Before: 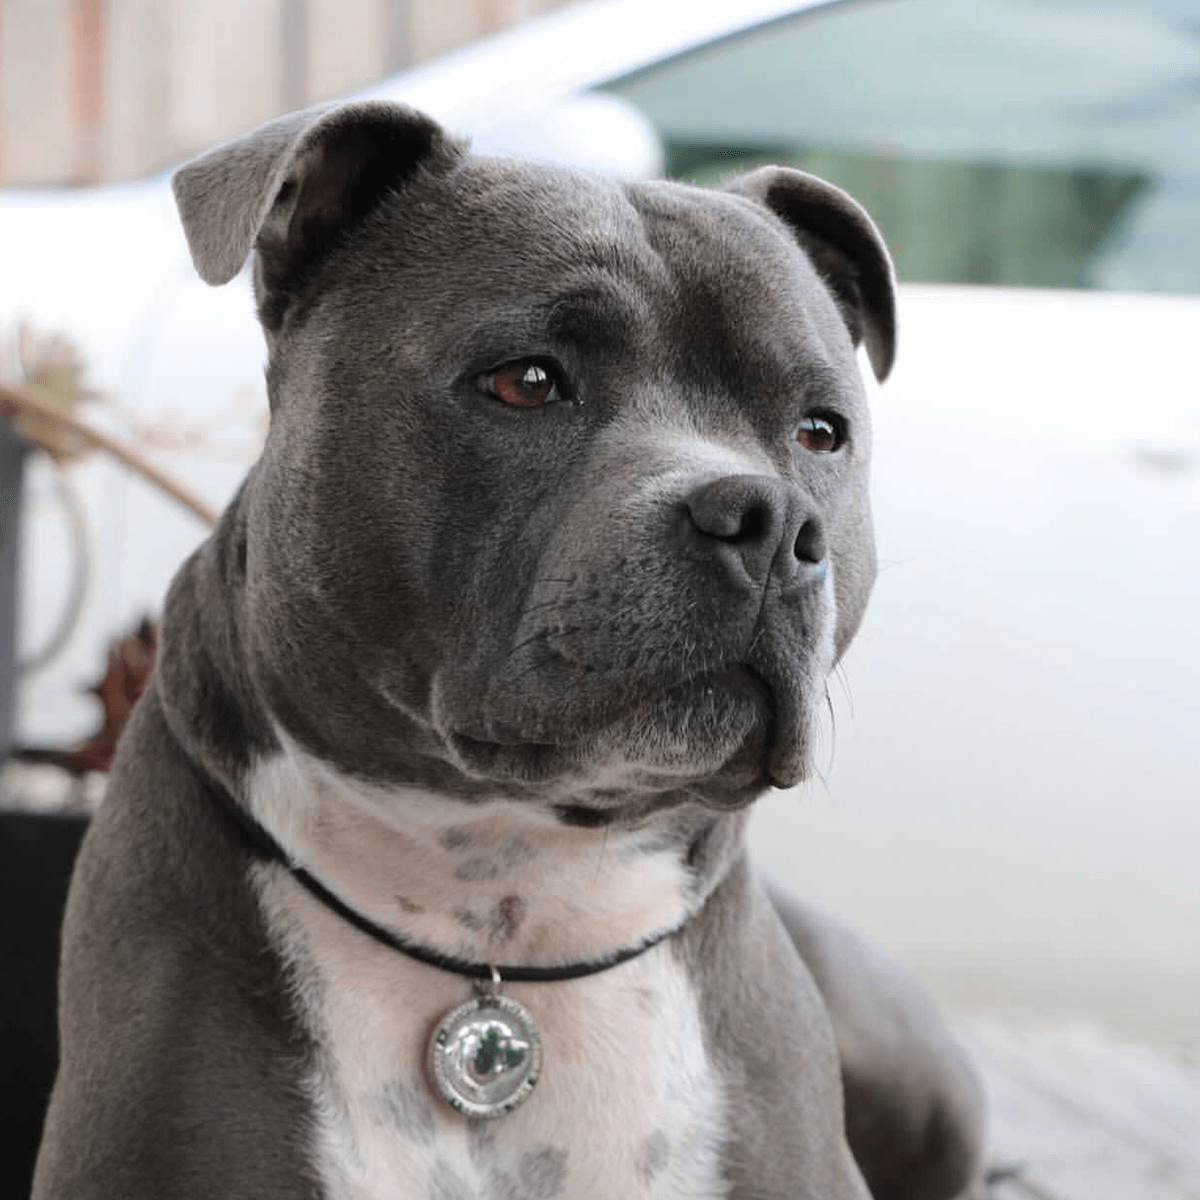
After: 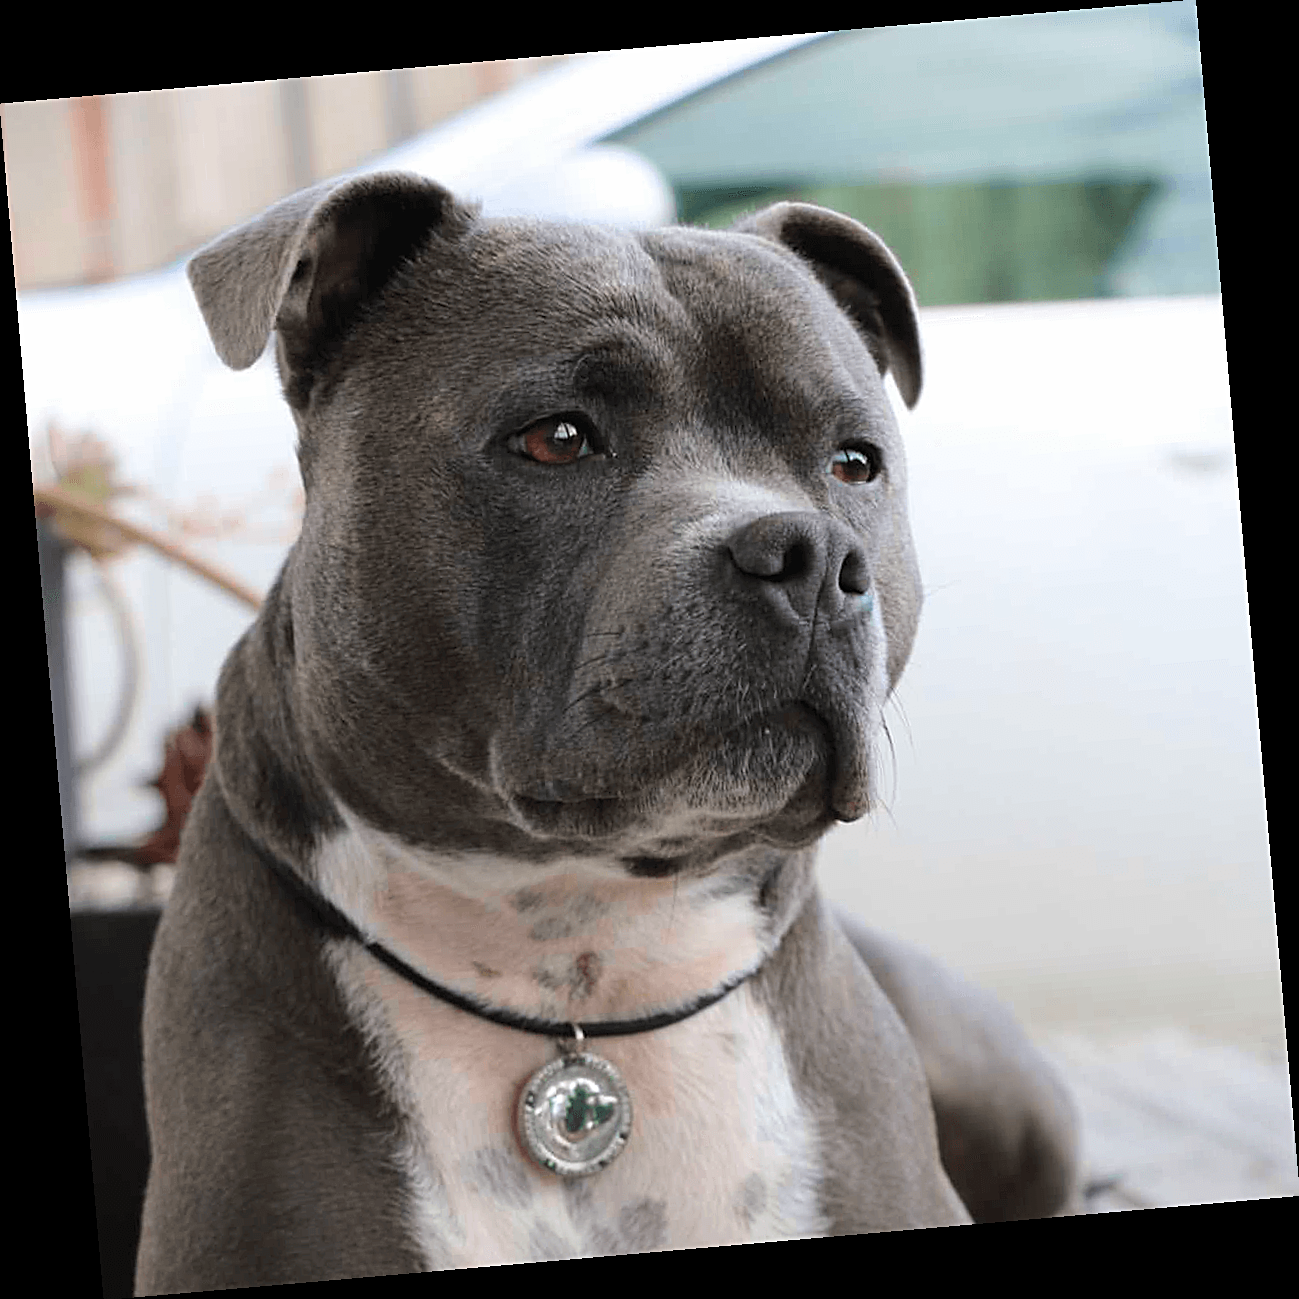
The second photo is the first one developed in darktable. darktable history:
white balance: emerald 1
rotate and perspective: rotation -4.98°, automatic cropping off
velvia: on, module defaults
sharpen: on, module defaults
